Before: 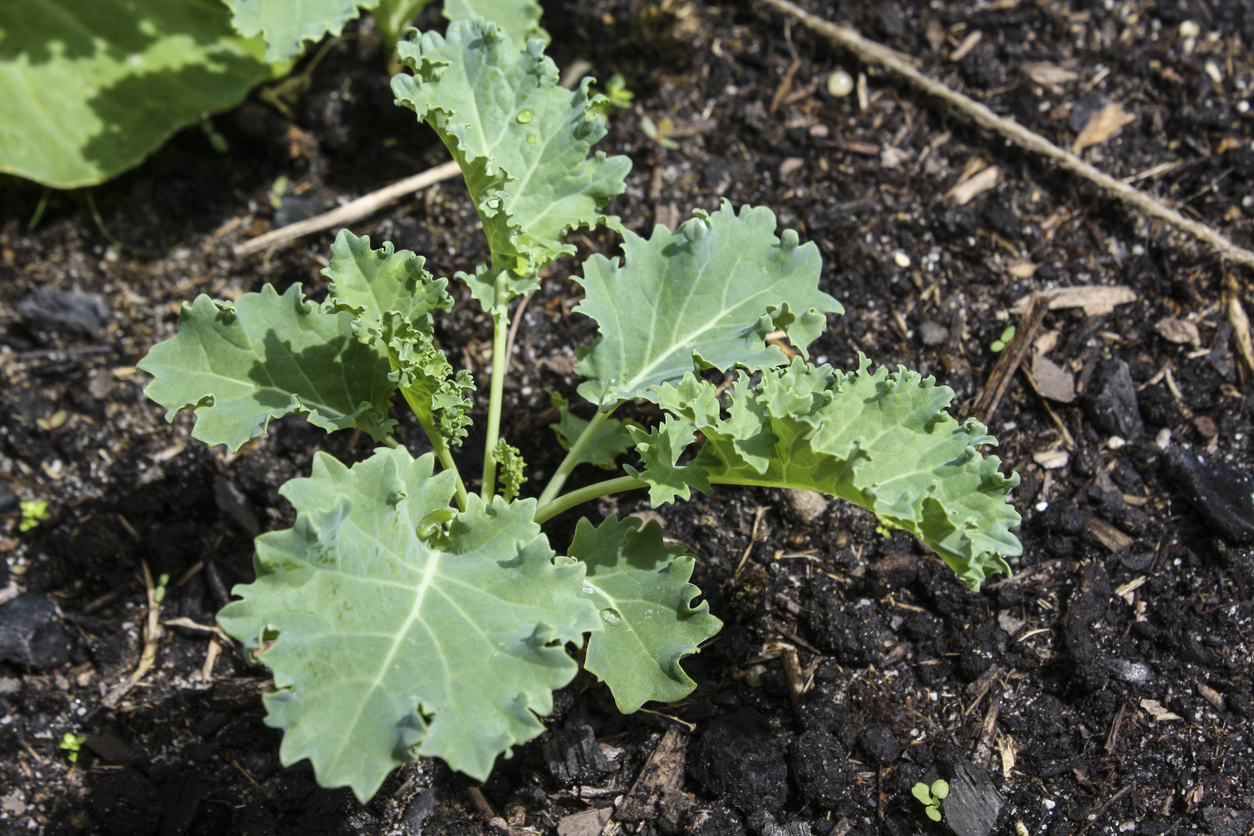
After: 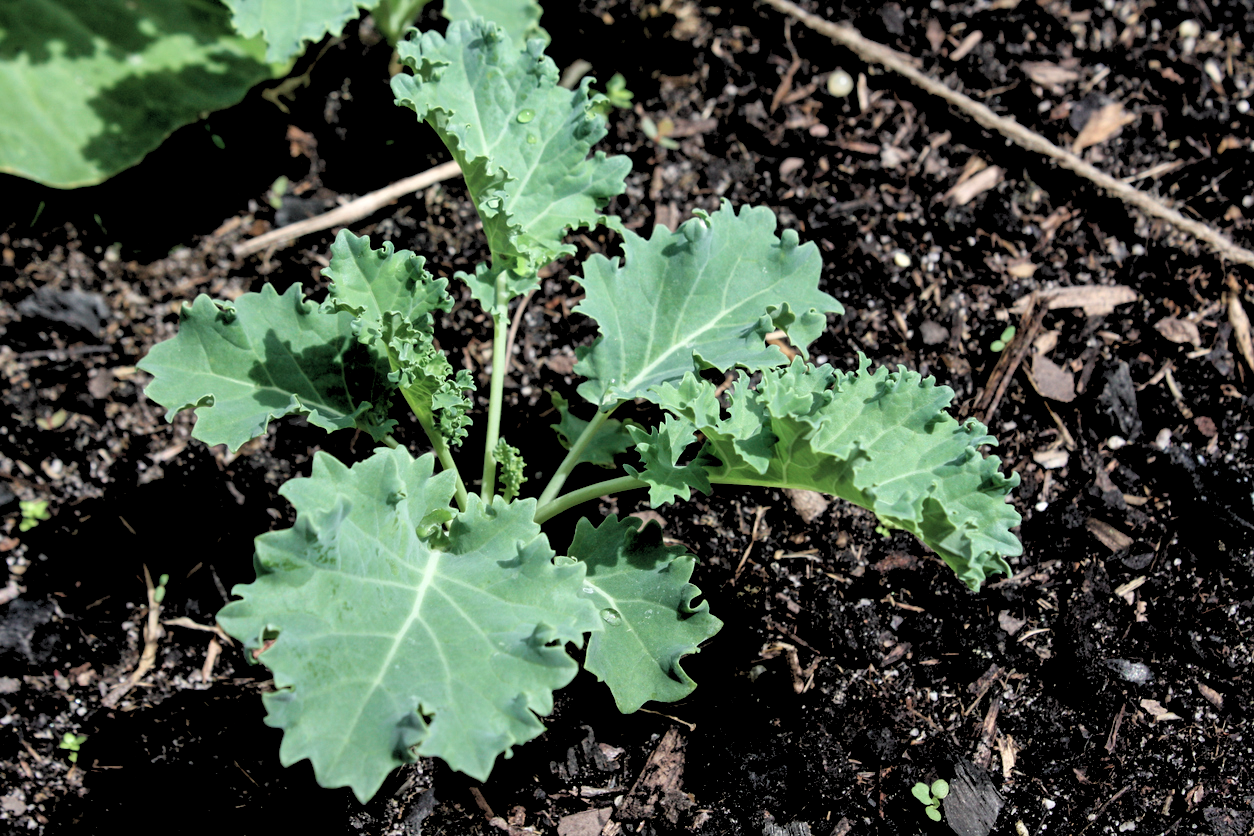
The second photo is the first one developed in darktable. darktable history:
rgb levels: levels [[0.029, 0.461, 0.922], [0, 0.5, 1], [0, 0.5, 1]]
shadows and highlights: shadows 20.91, highlights -82.73, soften with gaussian
color contrast: blue-yellow contrast 0.7
